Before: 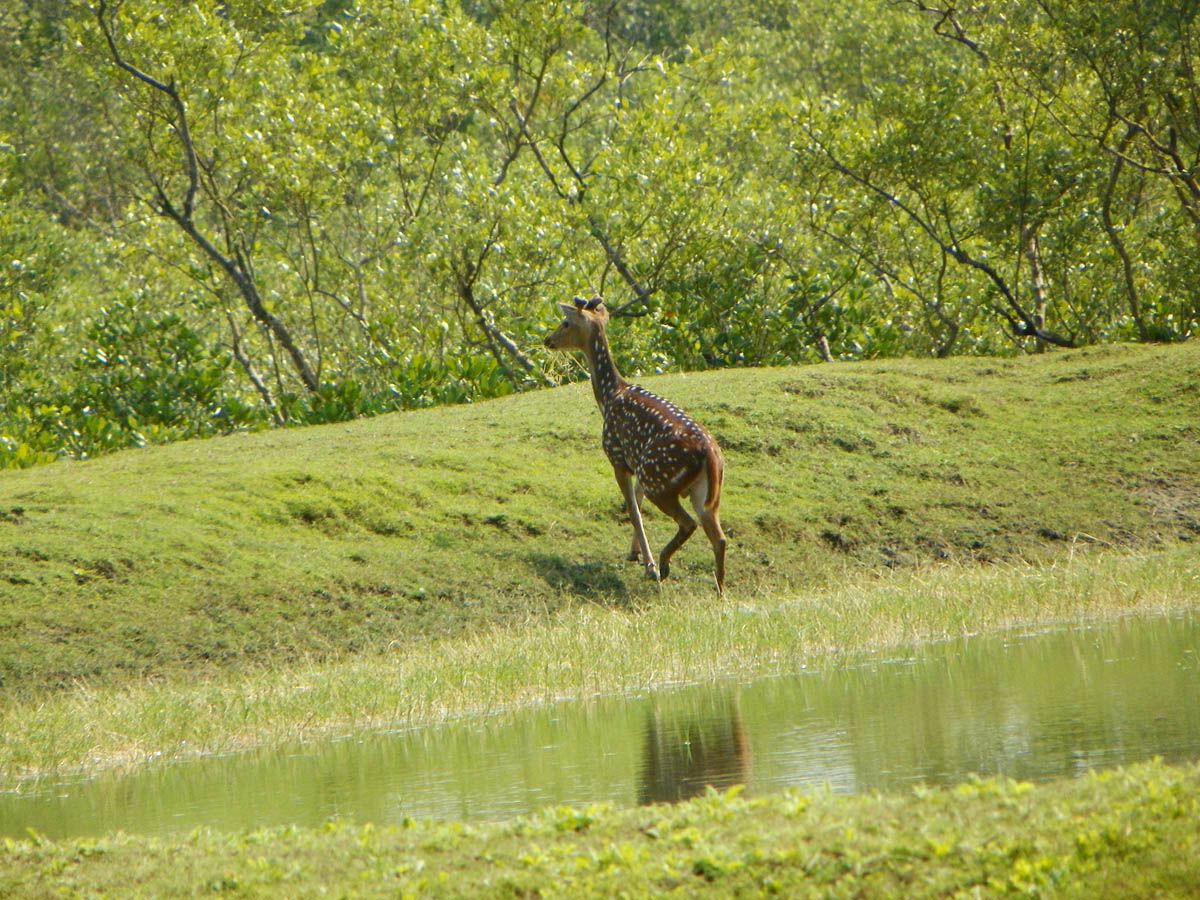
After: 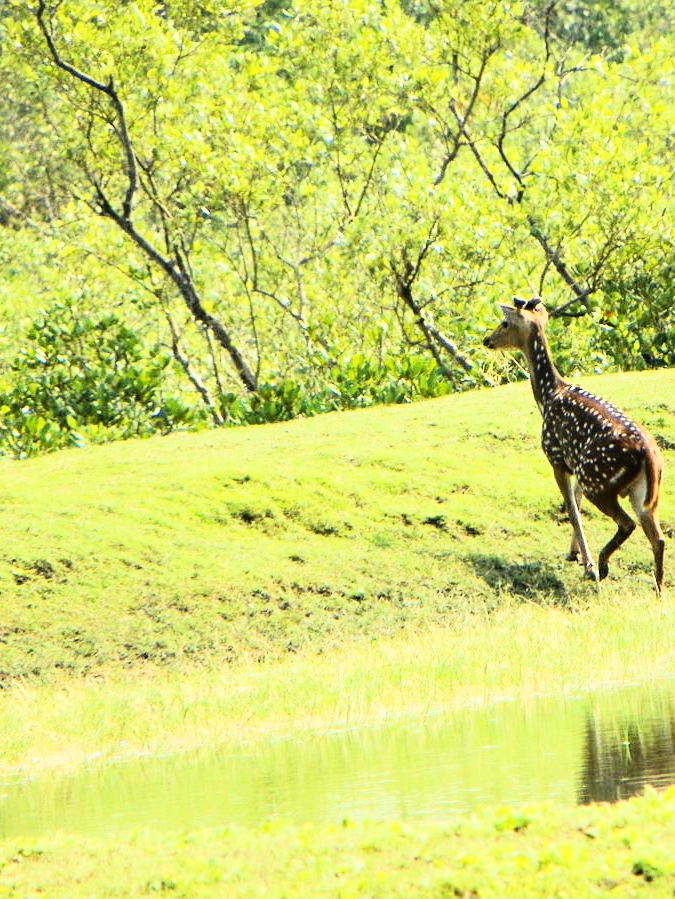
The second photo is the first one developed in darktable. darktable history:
rgb curve: curves: ch0 [(0, 0) (0.21, 0.15) (0.24, 0.21) (0.5, 0.75) (0.75, 0.96) (0.89, 0.99) (1, 1)]; ch1 [(0, 0.02) (0.21, 0.13) (0.25, 0.2) (0.5, 0.67) (0.75, 0.9) (0.89, 0.97) (1, 1)]; ch2 [(0, 0.02) (0.21, 0.13) (0.25, 0.2) (0.5, 0.67) (0.75, 0.9) (0.89, 0.97) (1, 1)], compensate middle gray true
crop: left 5.114%, right 38.589%
